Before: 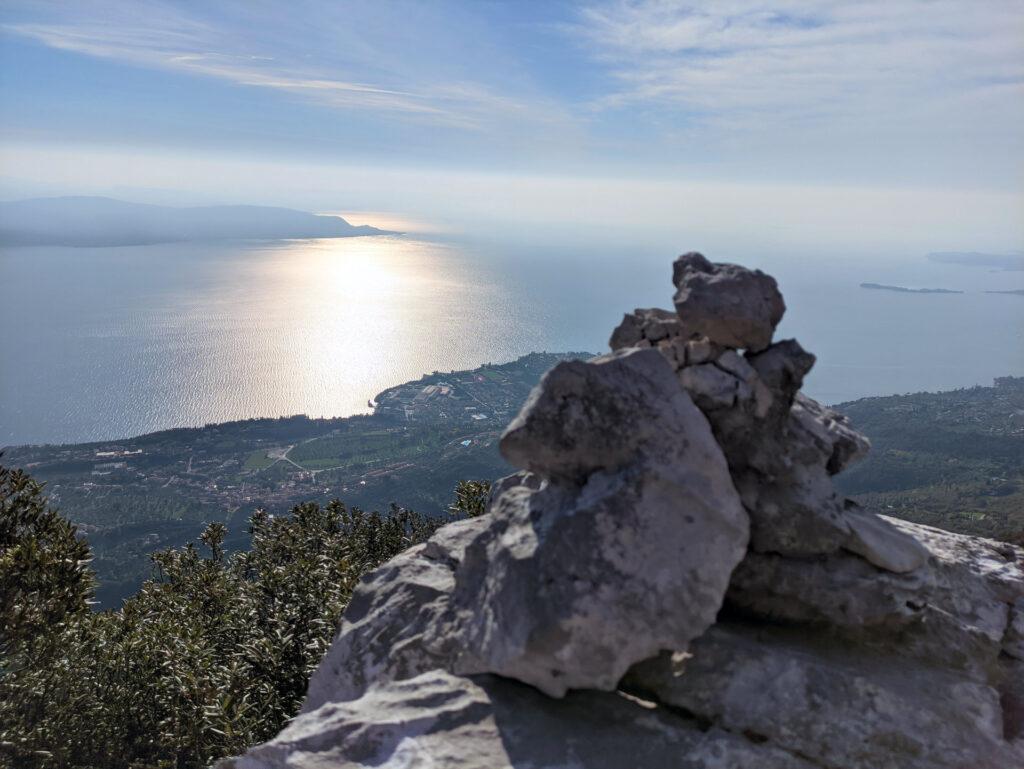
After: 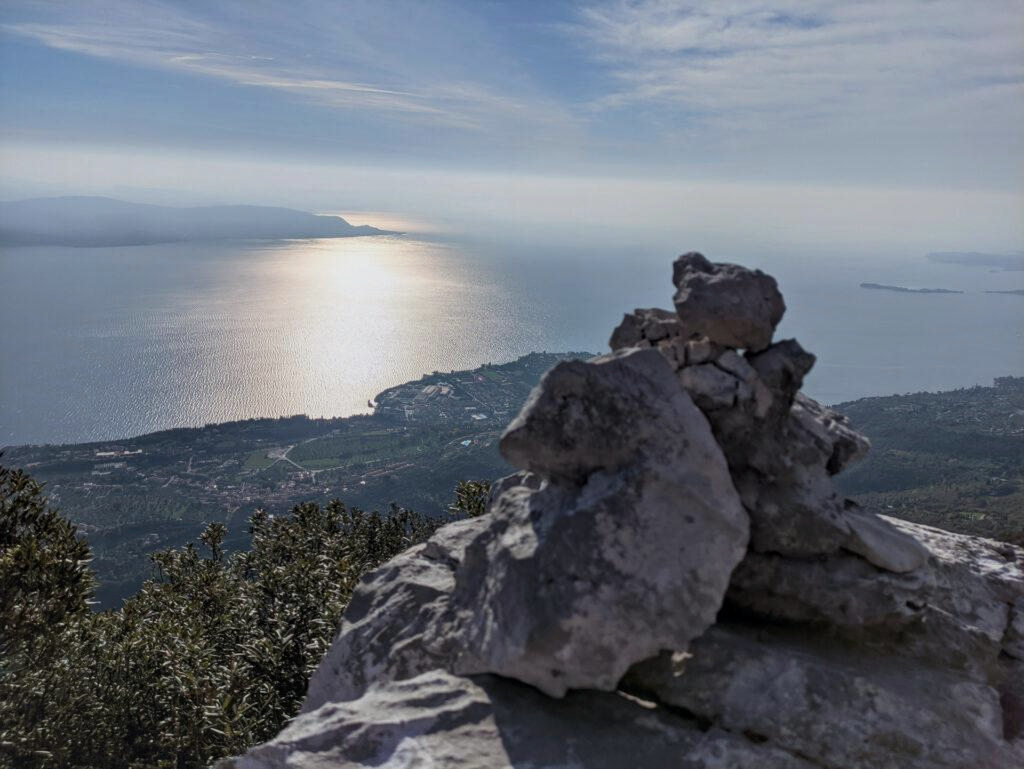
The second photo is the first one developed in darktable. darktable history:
exposure: exposure -0.242 EV, compensate highlight preservation false
contrast brightness saturation: contrast -0.08, brightness -0.04, saturation -0.11
local contrast: on, module defaults
